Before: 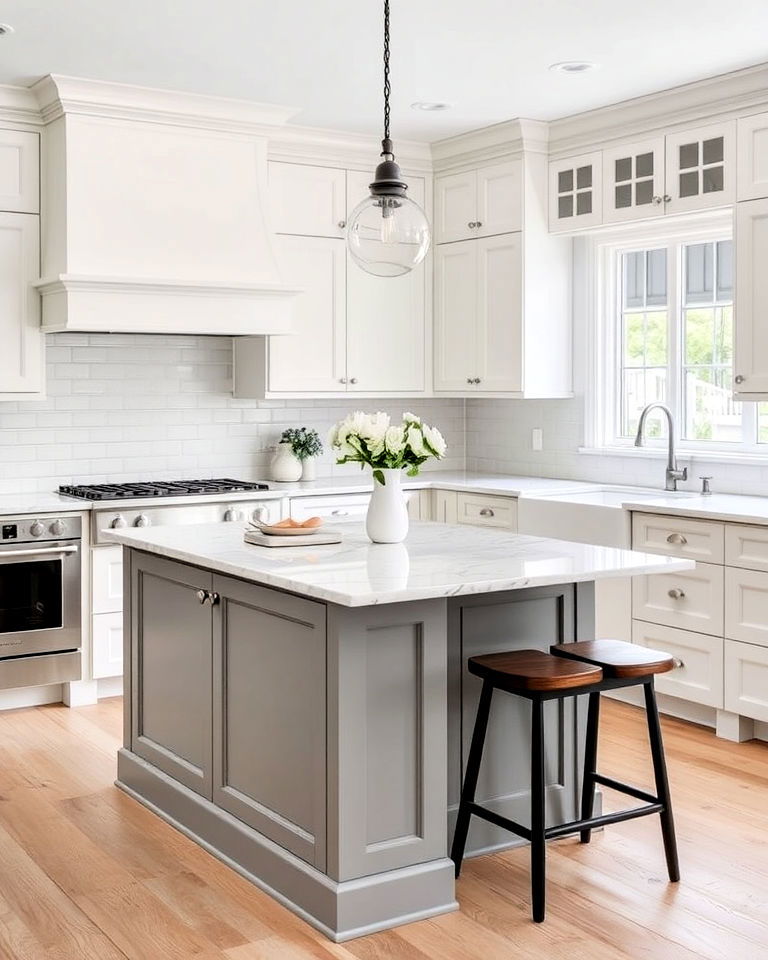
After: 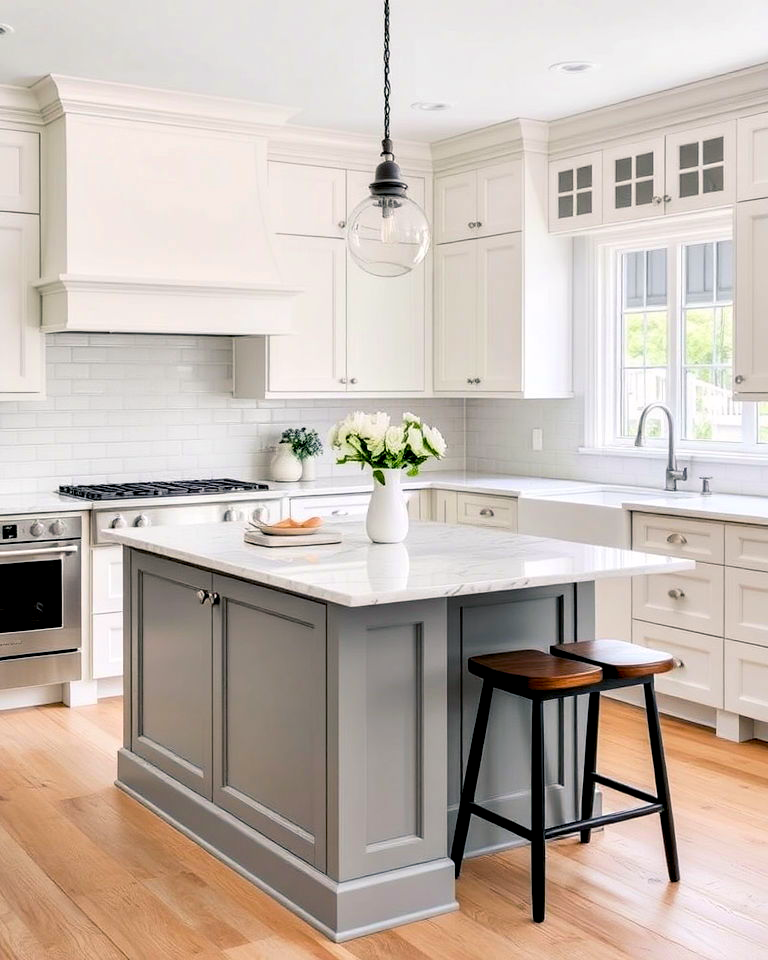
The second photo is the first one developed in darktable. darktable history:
color balance rgb: shadows lift › chroma 7.083%, shadows lift › hue 245.98°, highlights gain › chroma 0.236%, highlights gain › hue 332.65°, global offset › luminance -0.485%, linear chroma grading › global chroma 14.79%, perceptual saturation grading › global saturation 0.869%, global vibrance 20%
